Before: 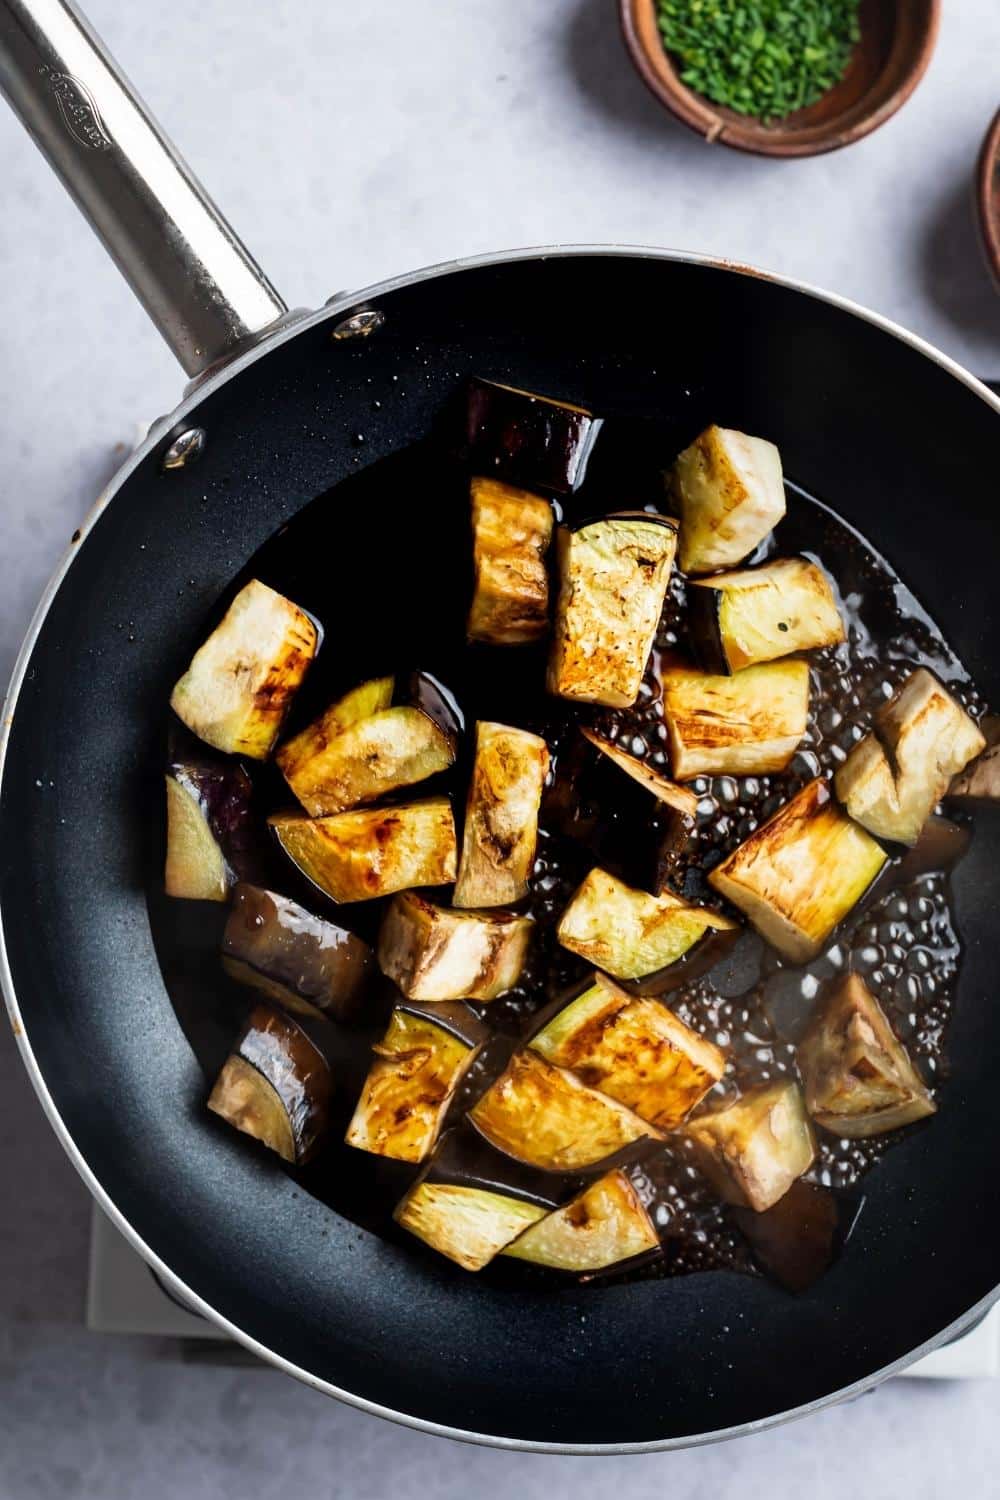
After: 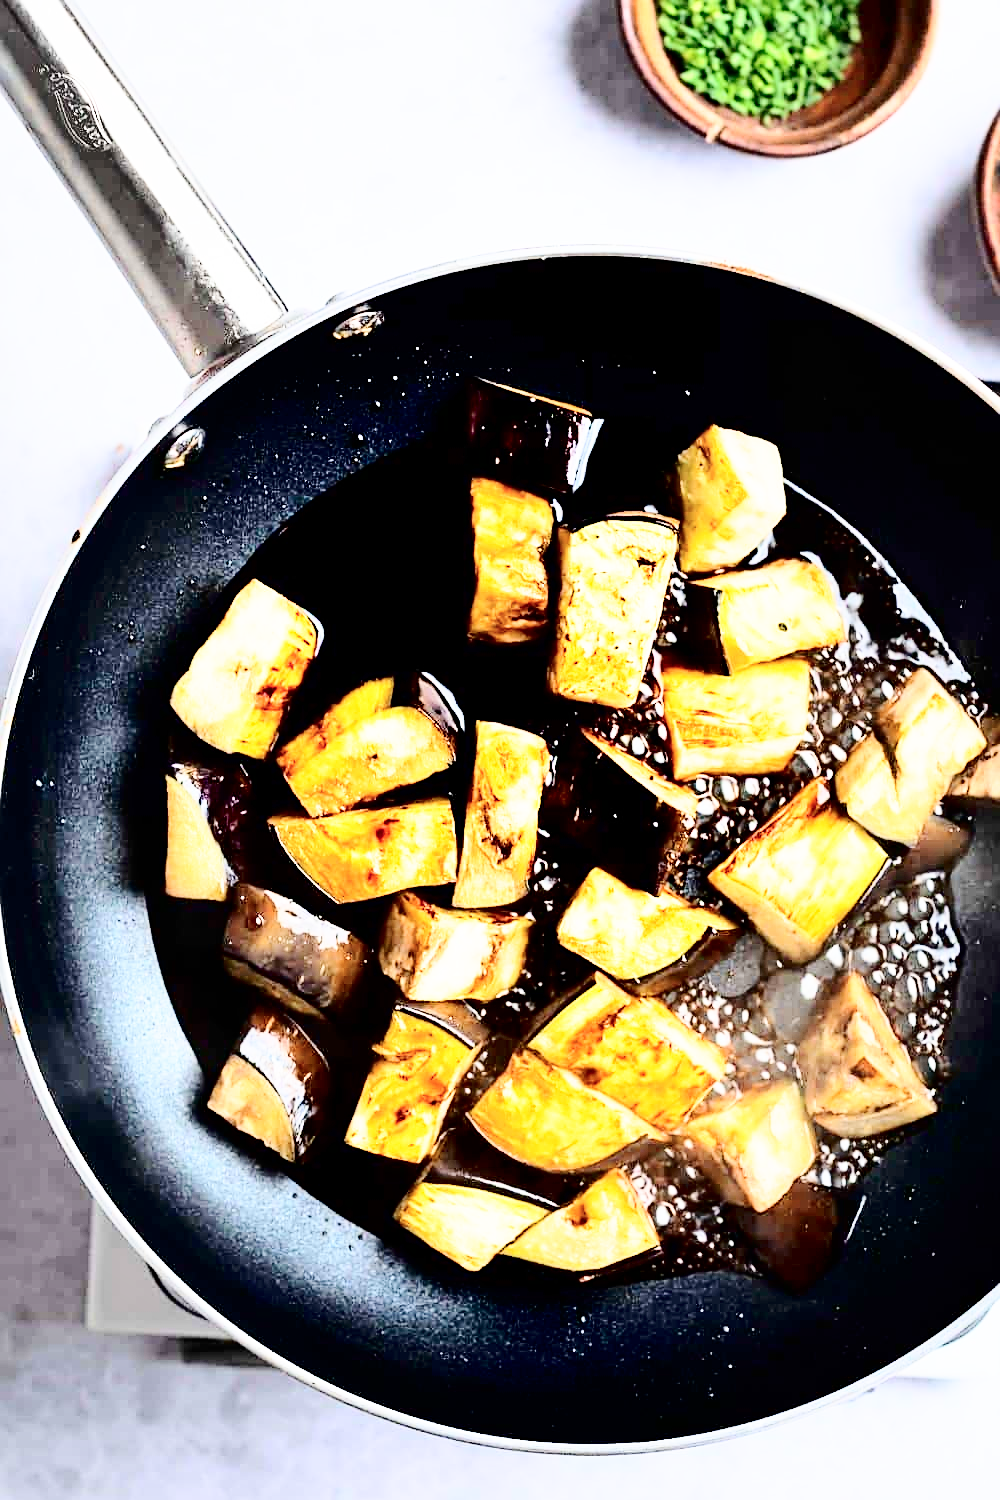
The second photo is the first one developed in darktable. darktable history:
base curve: curves: ch0 [(0, 0) (0.012, 0.01) (0.073, 0.168) (0.31, 0.711) (0.645, 0.957) (1, 1)], preserve colors none
levels: levels [0, 0.499, 1]
shadows and highlights: highlights color adjustment 0.061%, soften with gaussian
color balance rgb: perceptual saturation grading › global saturation 0.652%, global vibrance -7.933%, contrast -13.07%, saturation formula JzAzBz (2021)
sharpen: on, module defaults
tone curve: curves: ch0 [(0, 0) (0.004, 0) (0.133, 0.071) (0.325, 0.456) (0.832, 0.957) (1, 1)], color space Lab, independent channels, preserve colors none
